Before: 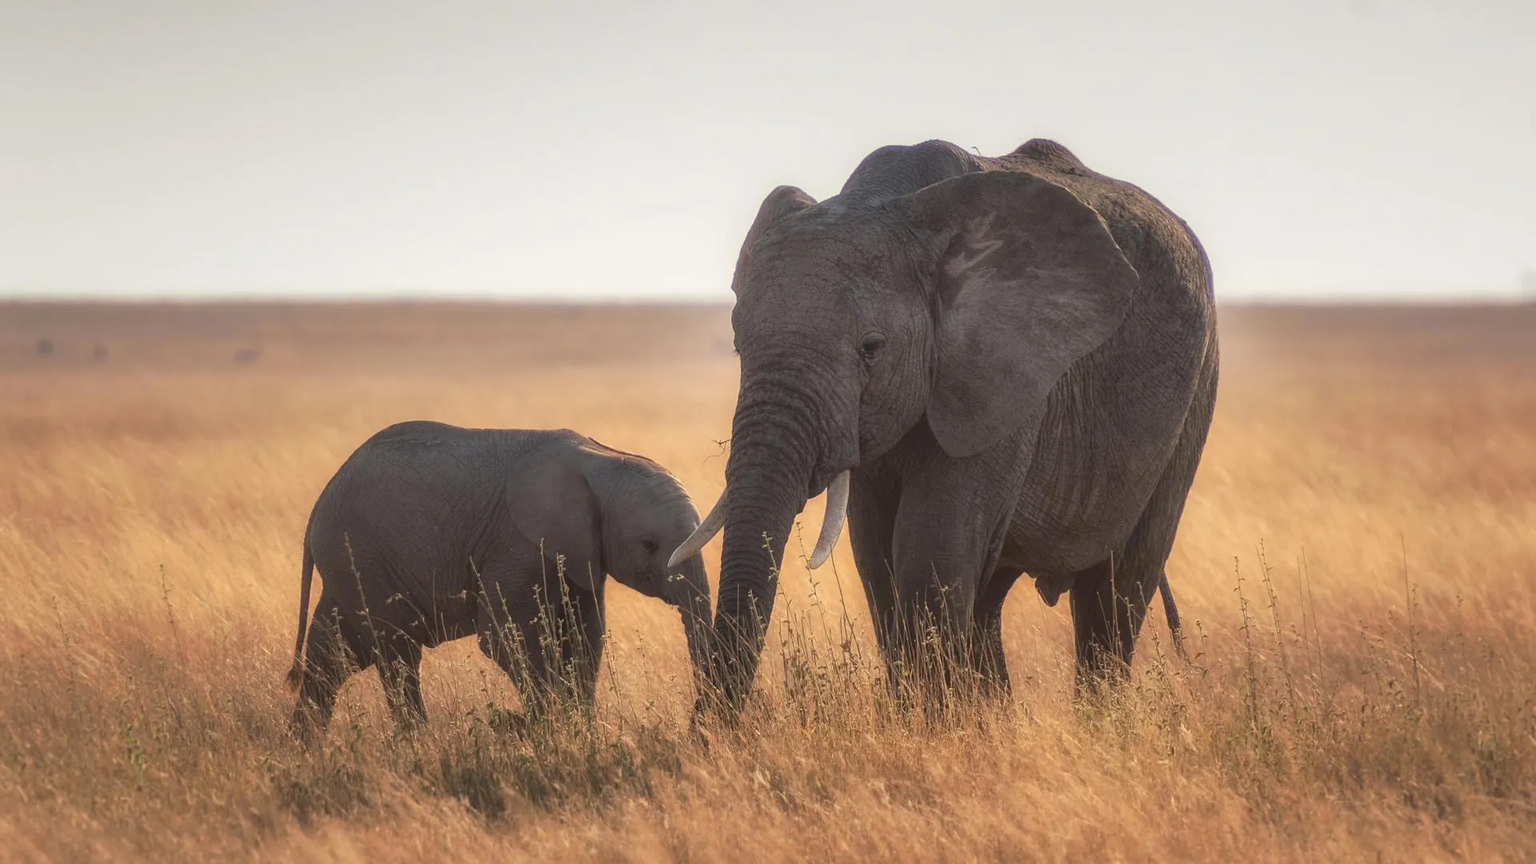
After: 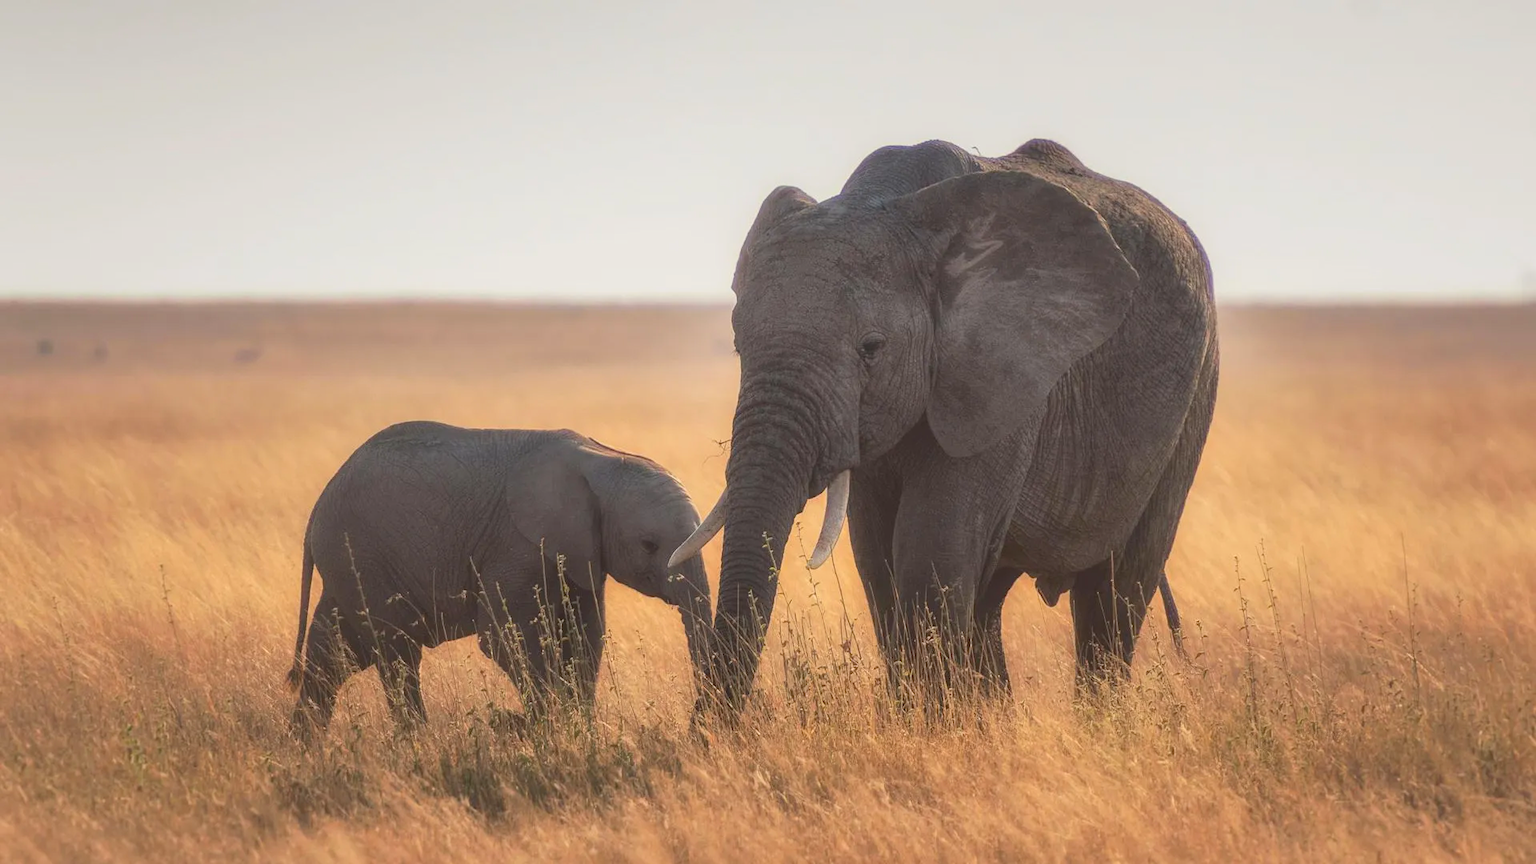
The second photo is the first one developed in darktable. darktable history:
lowpass: radius 0.1, contrast 0.85, saturation 1.1, unbound 0
contrast brightness saturation: contrast 0.15, brightness 0.05
